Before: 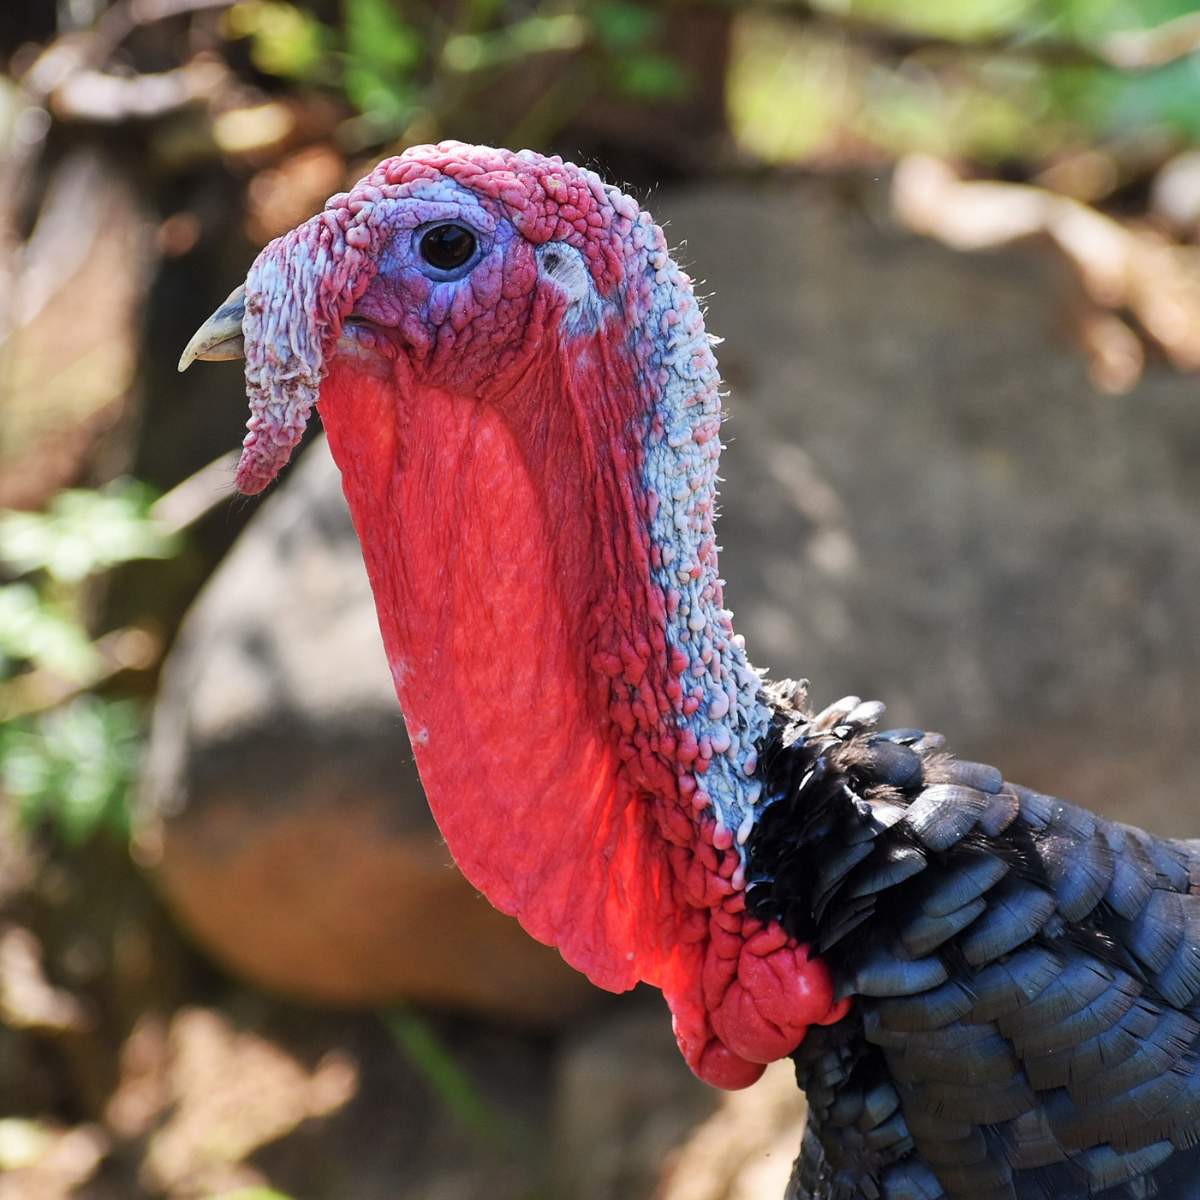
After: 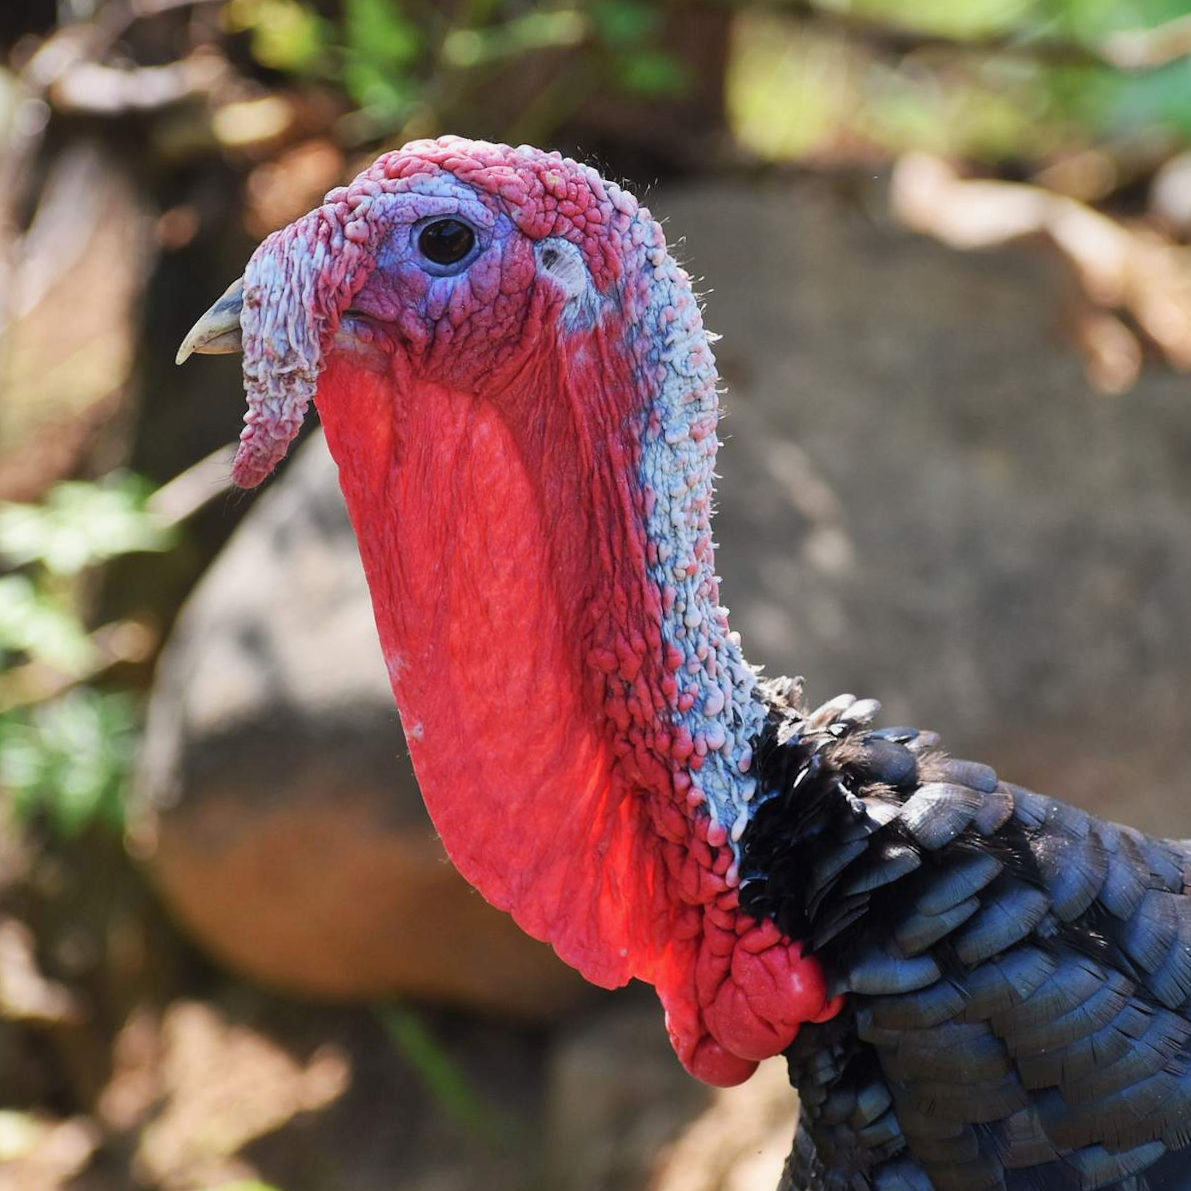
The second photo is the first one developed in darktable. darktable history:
contrast equalizer: y [[0.6 ×6], [0.55 ×6], [0 ×6], [0 ×6], [0 ×6]], mix -0.188
crop and rotate: angle -0.421°
